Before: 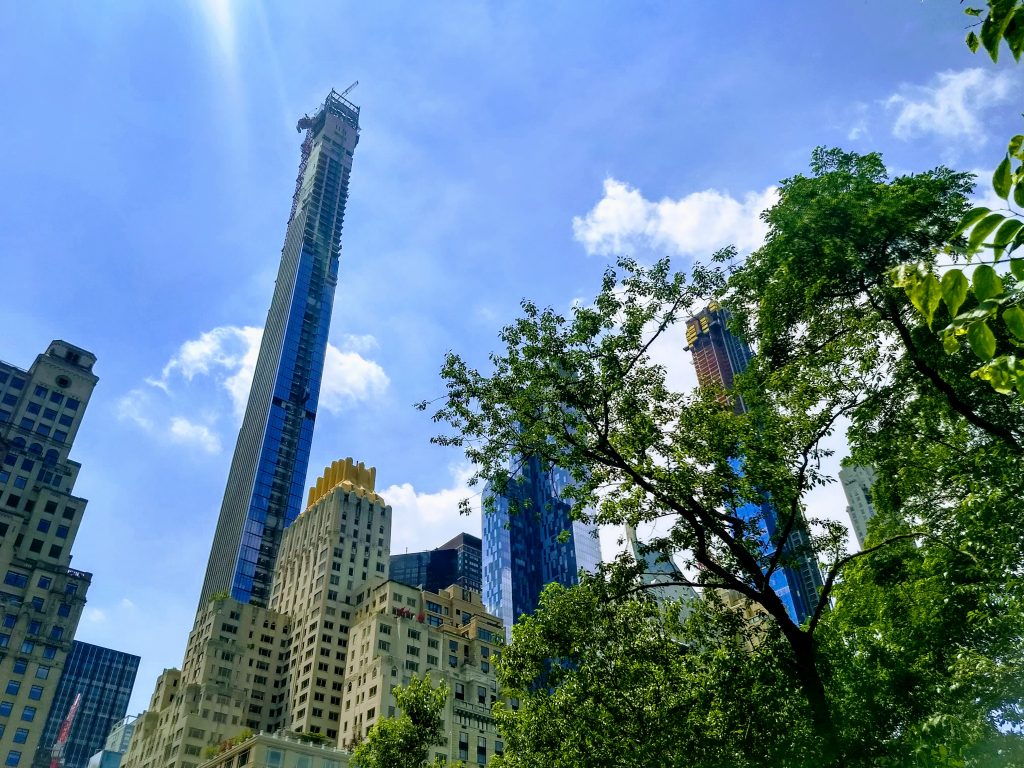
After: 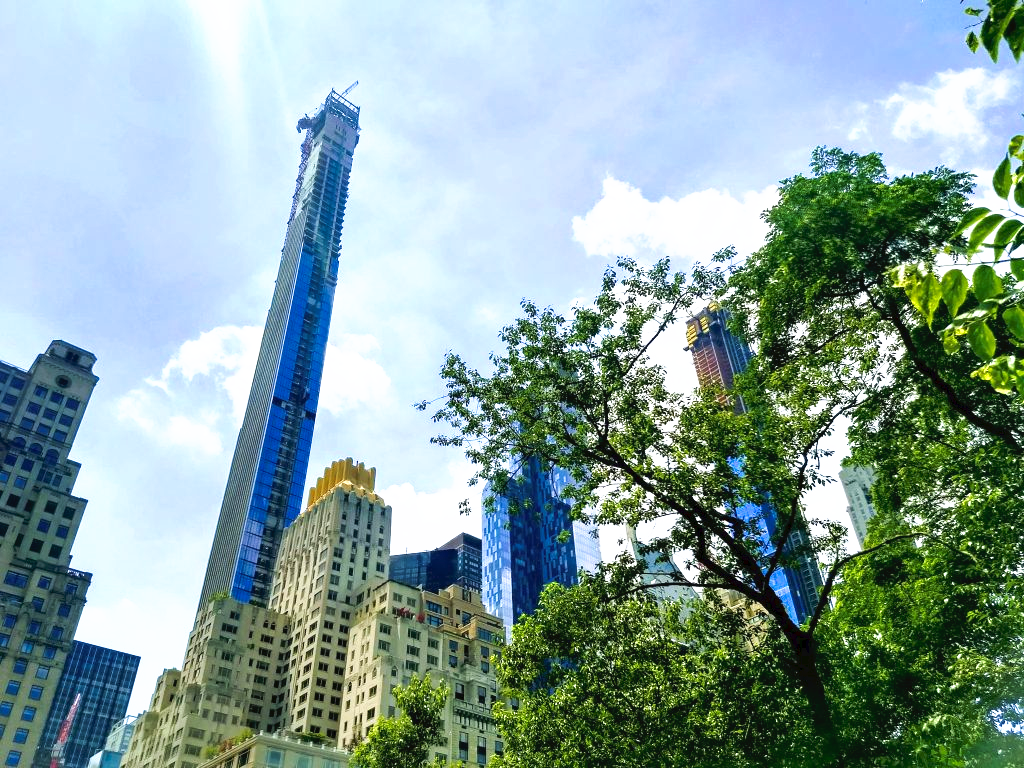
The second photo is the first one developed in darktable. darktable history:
tone curve: curves: ch0 [(0, 0) (0.003, 0.032) (0.011, 0.036) (0.025, 0.049) (0.044, 0.075) (0.069, 0.112) (0.1, 0.151) (0.136, 0.197) (0.177, 0.241) (0.224, 0.295) (0.277, 0.355) (0.335, 0.429) (0.399, 0.512) (0.468, 0.607) (0.543, 0.702) (0.623, 0.796) (0.709, 0.903) (0.801, 0.987) (0.898, 0.997) (1, 1)], preserve colors none
